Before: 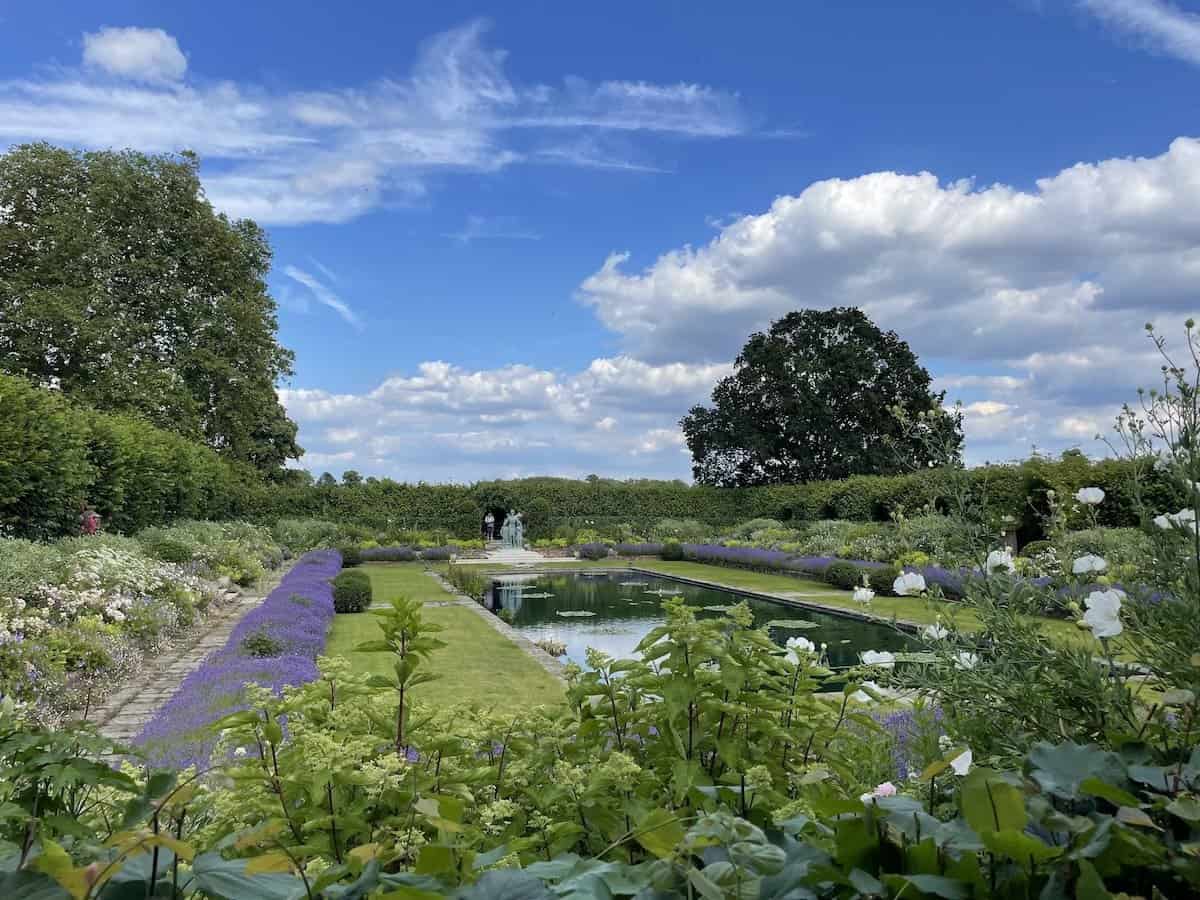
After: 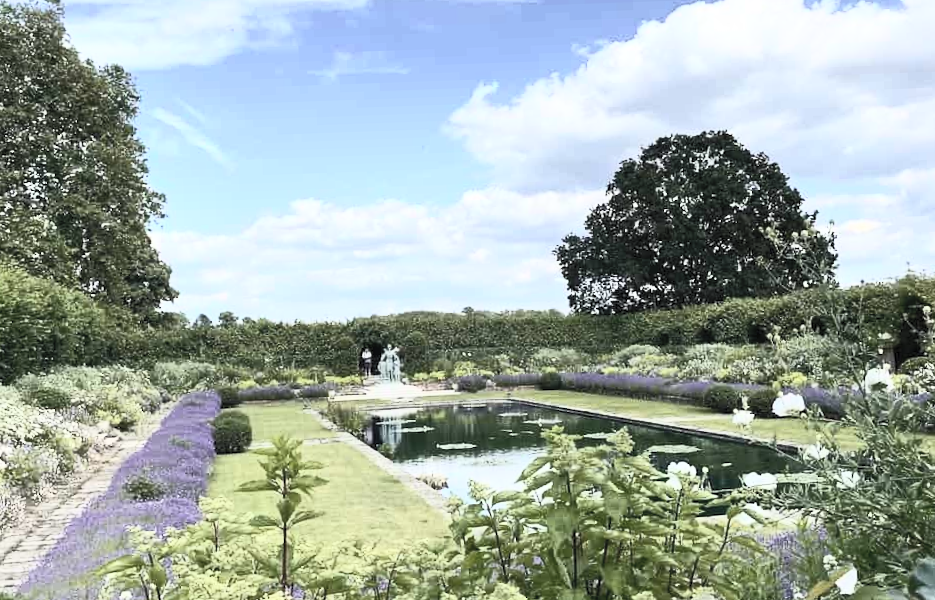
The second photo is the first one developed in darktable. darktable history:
crop: left 9.712%, top 16.928%, right 10.845%, bottom 12.332%
rotate and perspective: rotation -2°, crop left 0.022, crop right 0.978, crop top 0.049, crop bottom 0.951
contrast brightness saturation: contrast 0.57, brightness 0.57, saturation -0.34
